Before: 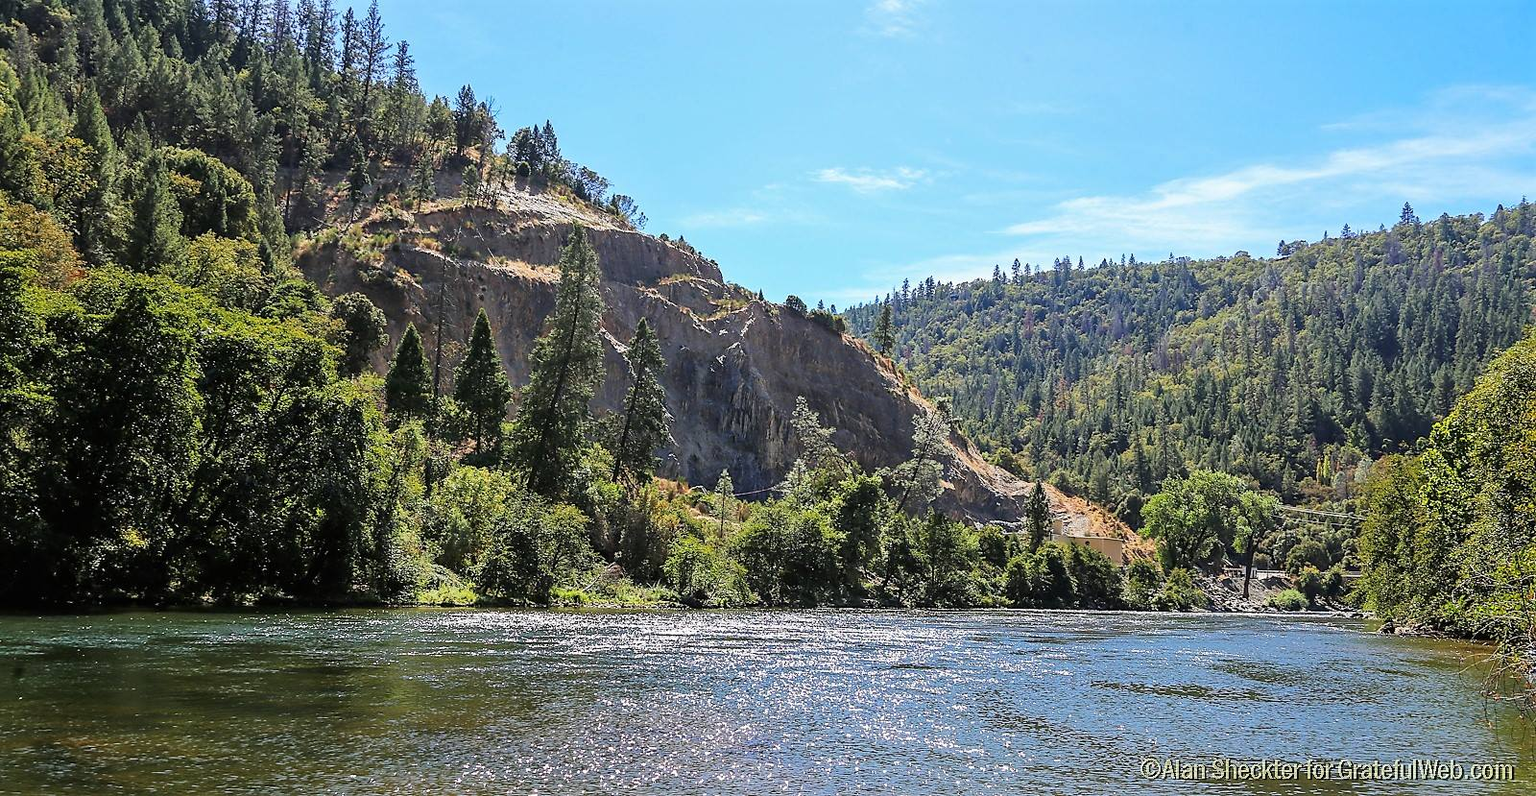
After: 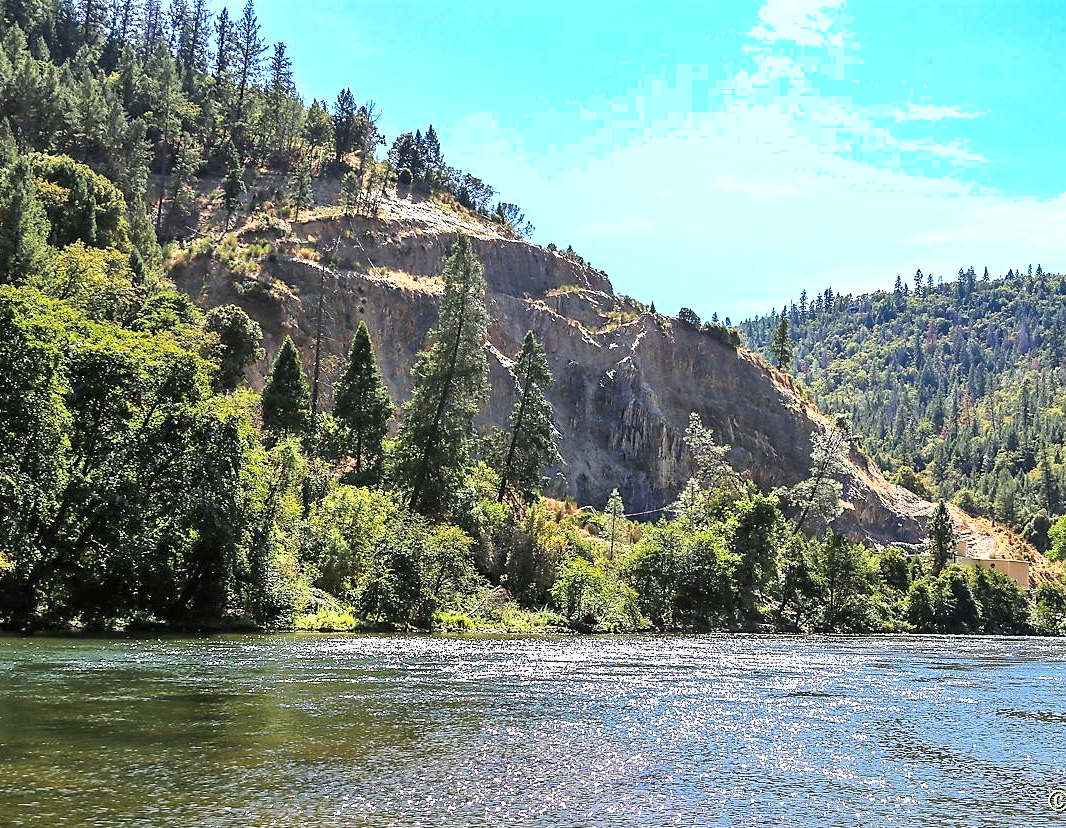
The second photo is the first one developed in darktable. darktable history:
shadows and highlights: low approximation 0.01, soften with gaussian
exposure: exposure 0.657 EV, compensate highlight preservation false
crop and rotate: left 8.786%, right 24.548%
